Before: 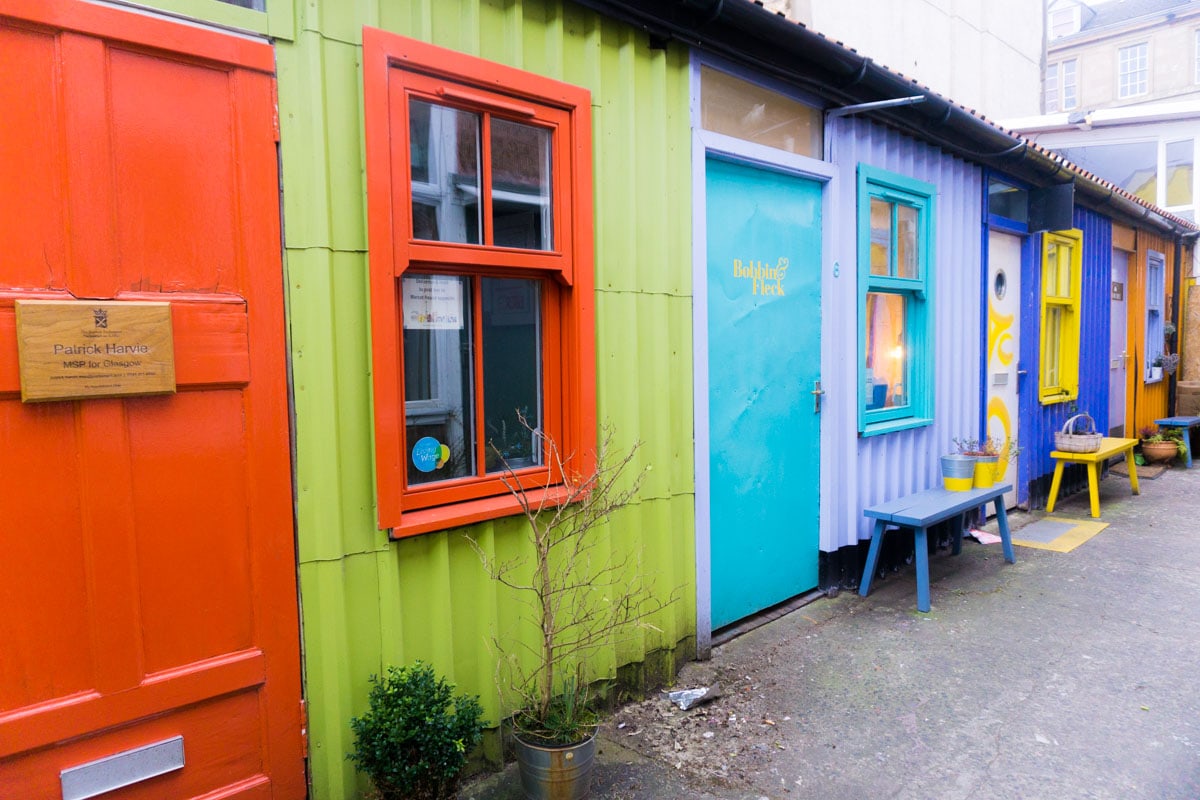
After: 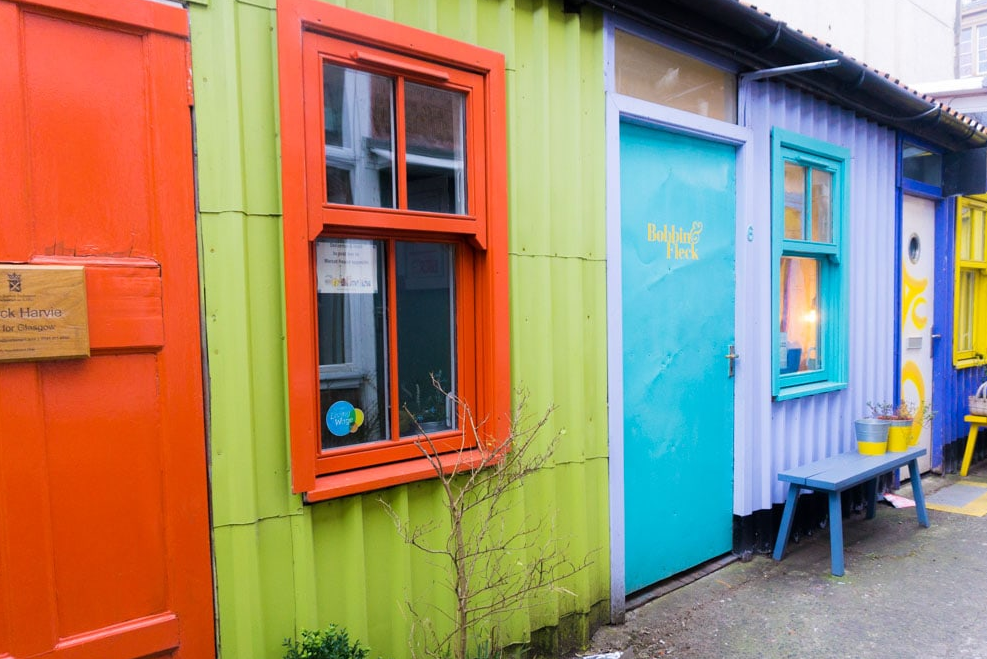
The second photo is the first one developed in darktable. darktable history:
crop and rotate: left 7.194%, top 4.586%, right 10.519%, bottom 12.93%
exposure: compensate highlight preservation false
